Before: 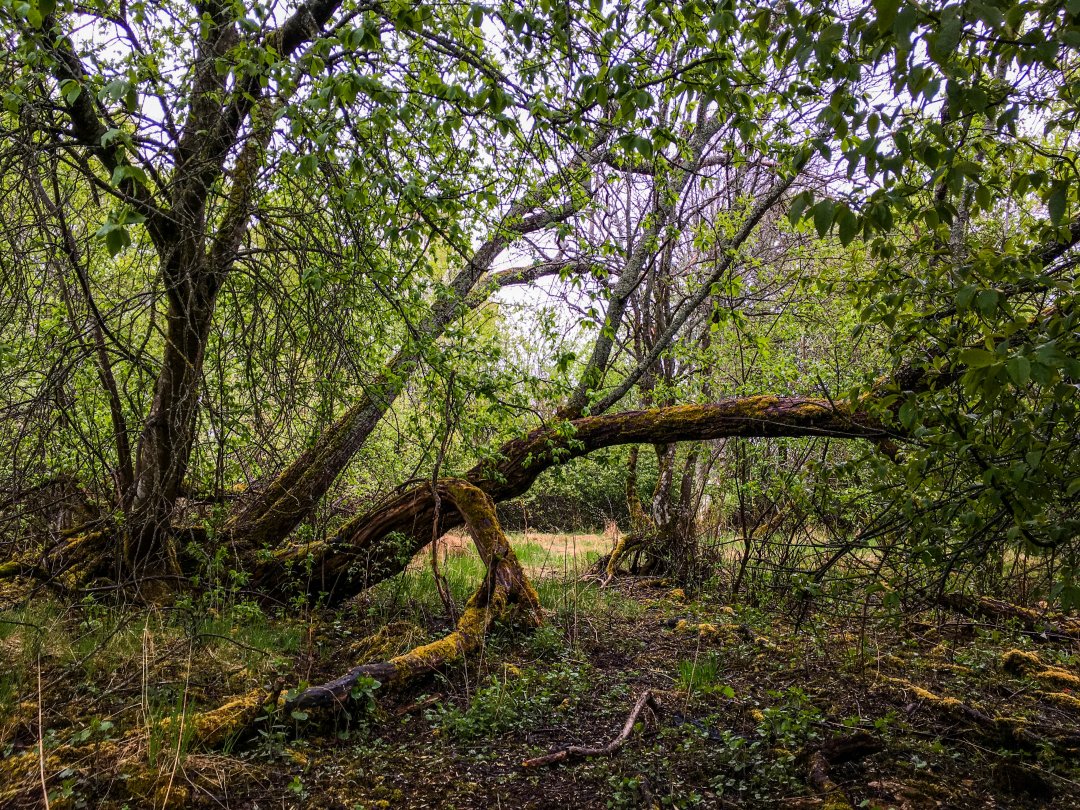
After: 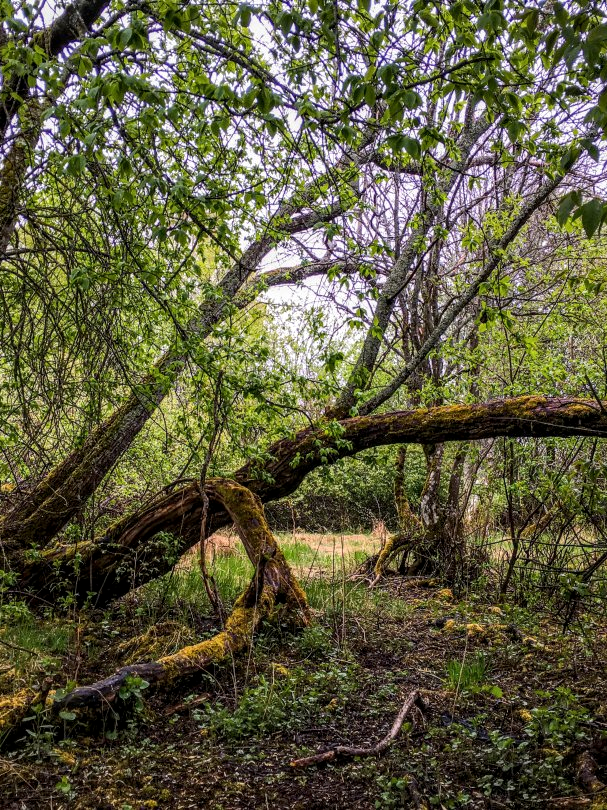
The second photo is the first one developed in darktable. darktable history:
crop: left 21.496%, right 22.254%
local contrast: on, module defaults
